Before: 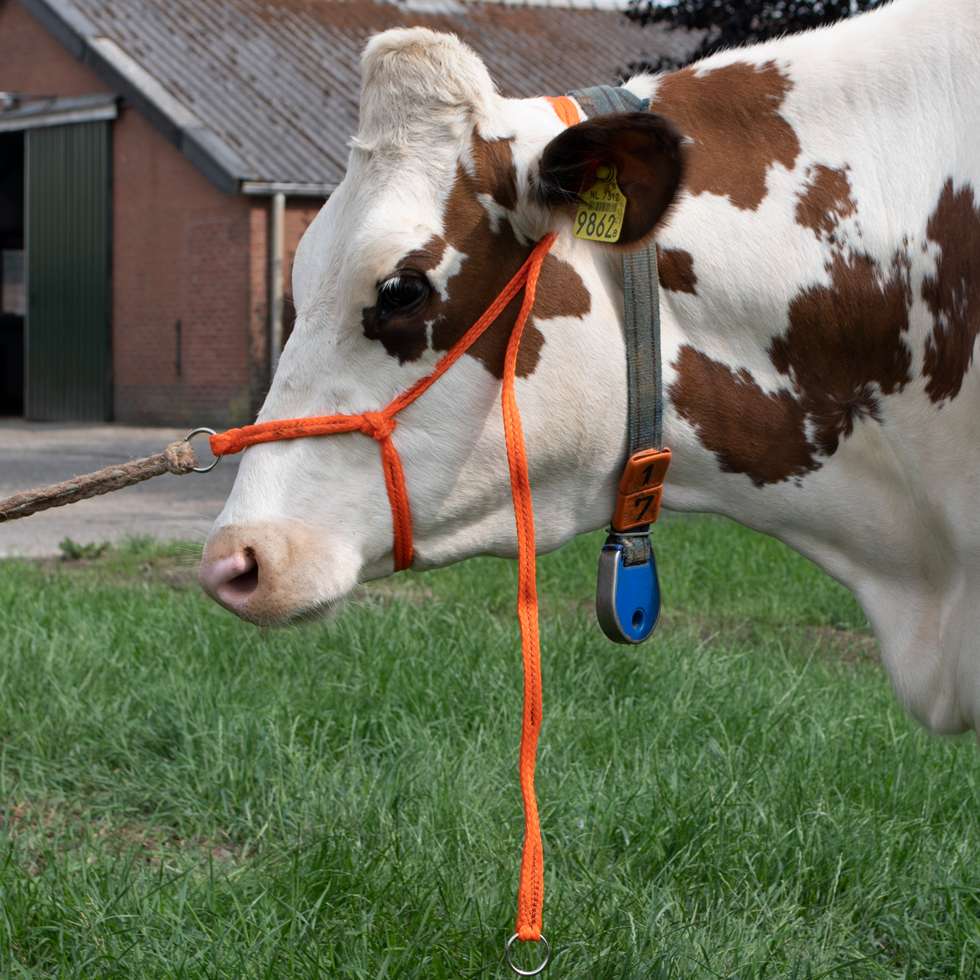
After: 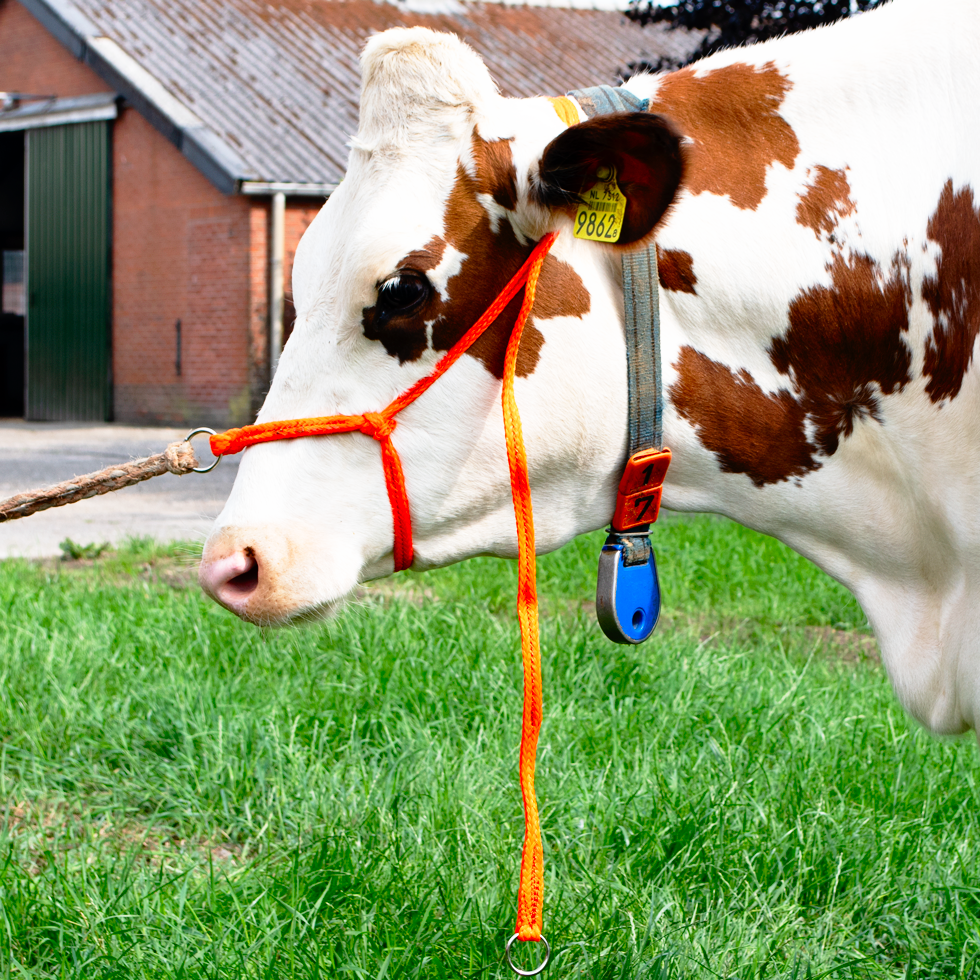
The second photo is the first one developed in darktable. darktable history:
contrast brightness saturation: brightness -0.023, saturation 0.351
base curve: curves: ch0 [(0, 0) (0.012, 0.01) (0.073, 0.168) (0.31, 0.711) (0.645, 0.957) (1, 1)], preserve colors none
